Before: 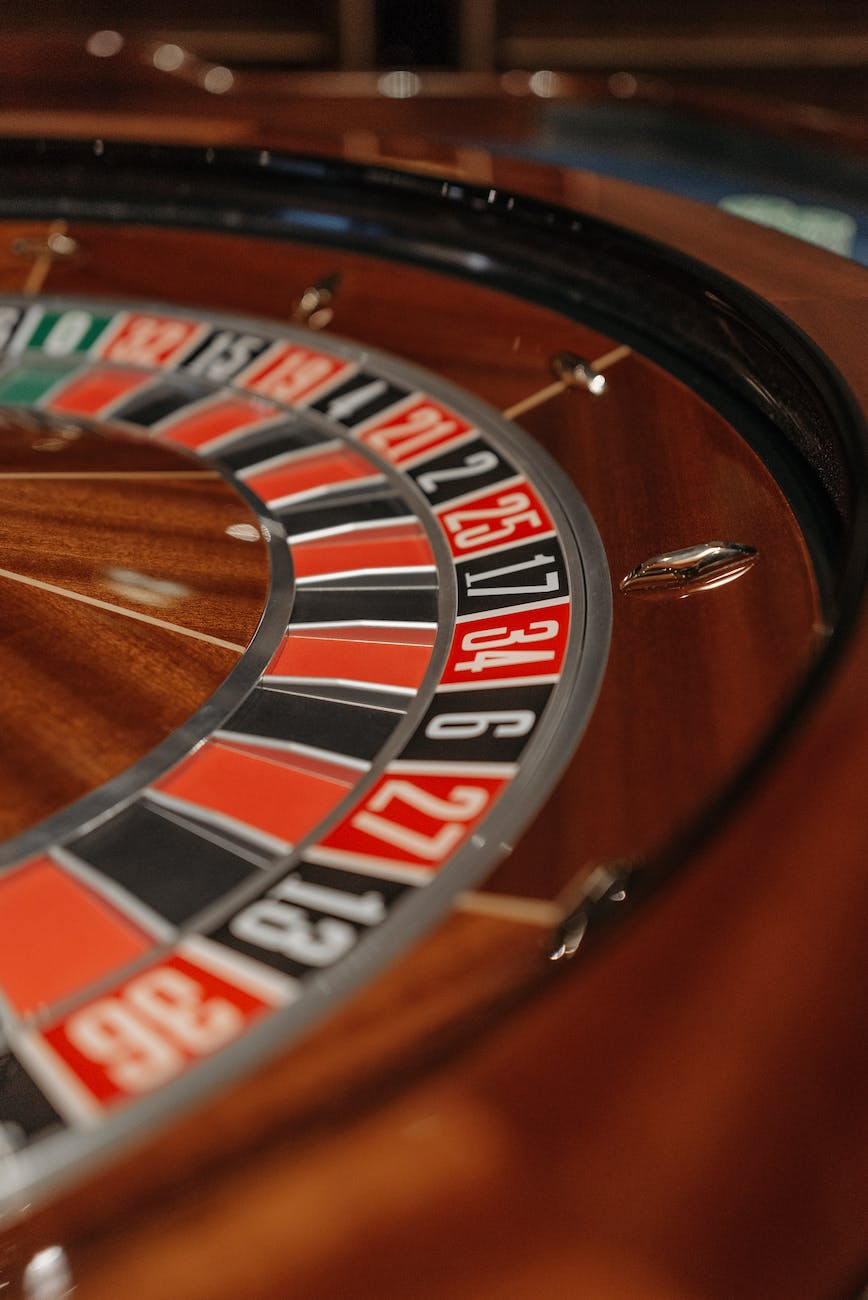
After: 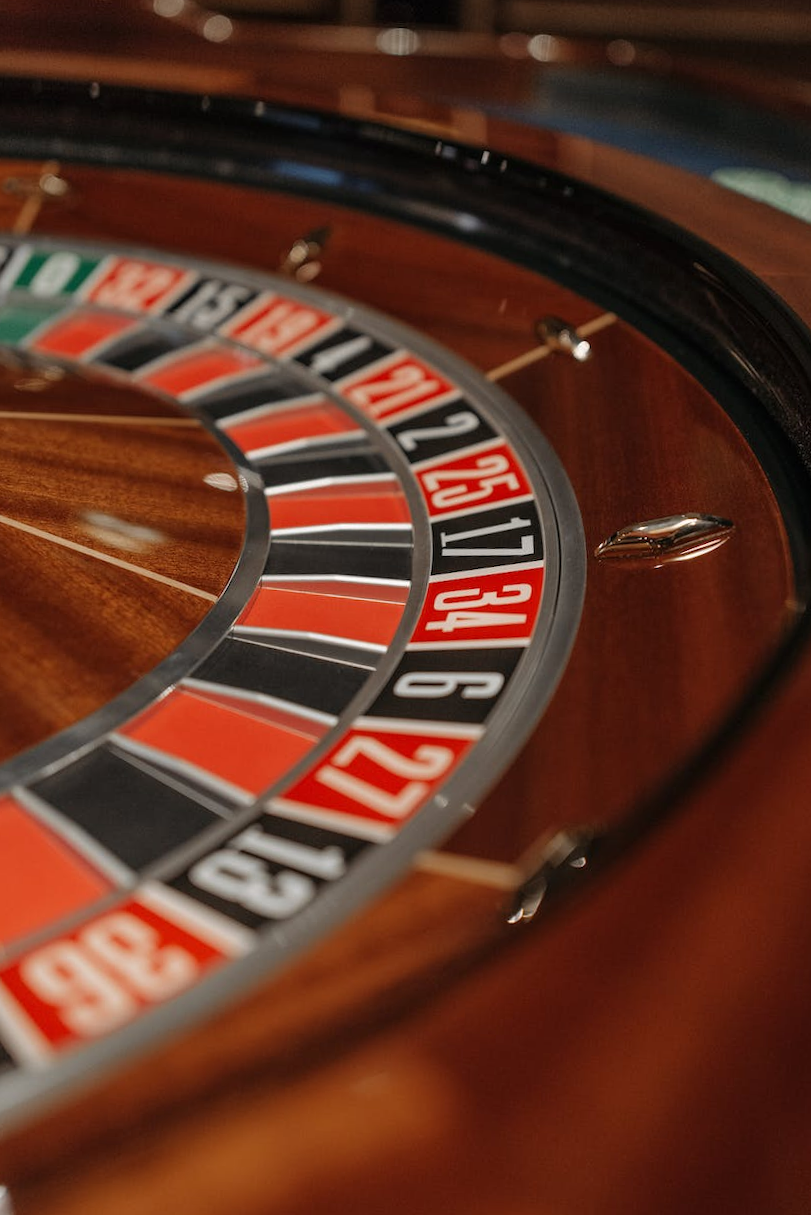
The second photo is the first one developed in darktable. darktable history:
crop and rotate: angle -2.7°
